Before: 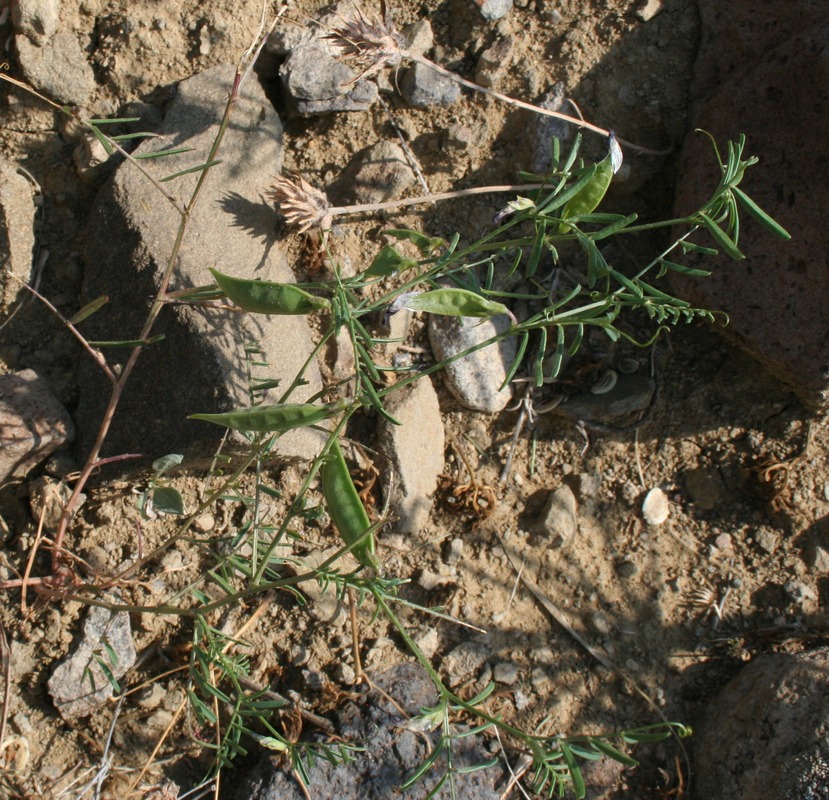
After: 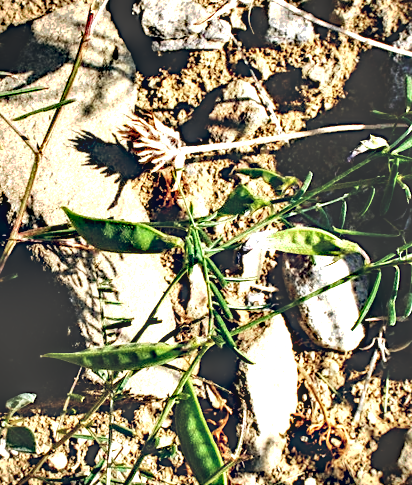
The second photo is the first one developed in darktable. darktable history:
base curve: curves: ch0 [(0, 0.036) (0.083, 0.04) (0.804, 1)], fusion 1, preserve colors none
exposure: black level correction 0, exposure 0.5 EV, compensate highlight preservation false
contrast brightness saturation: saturation -0.102
crop: left 17.786%, top 7.716%, right 32.495%, bottom 31.641%
local contrast: detail 150%
vignetting: fall-off start 91.22%, brightness -0.629, saturation -0.008
